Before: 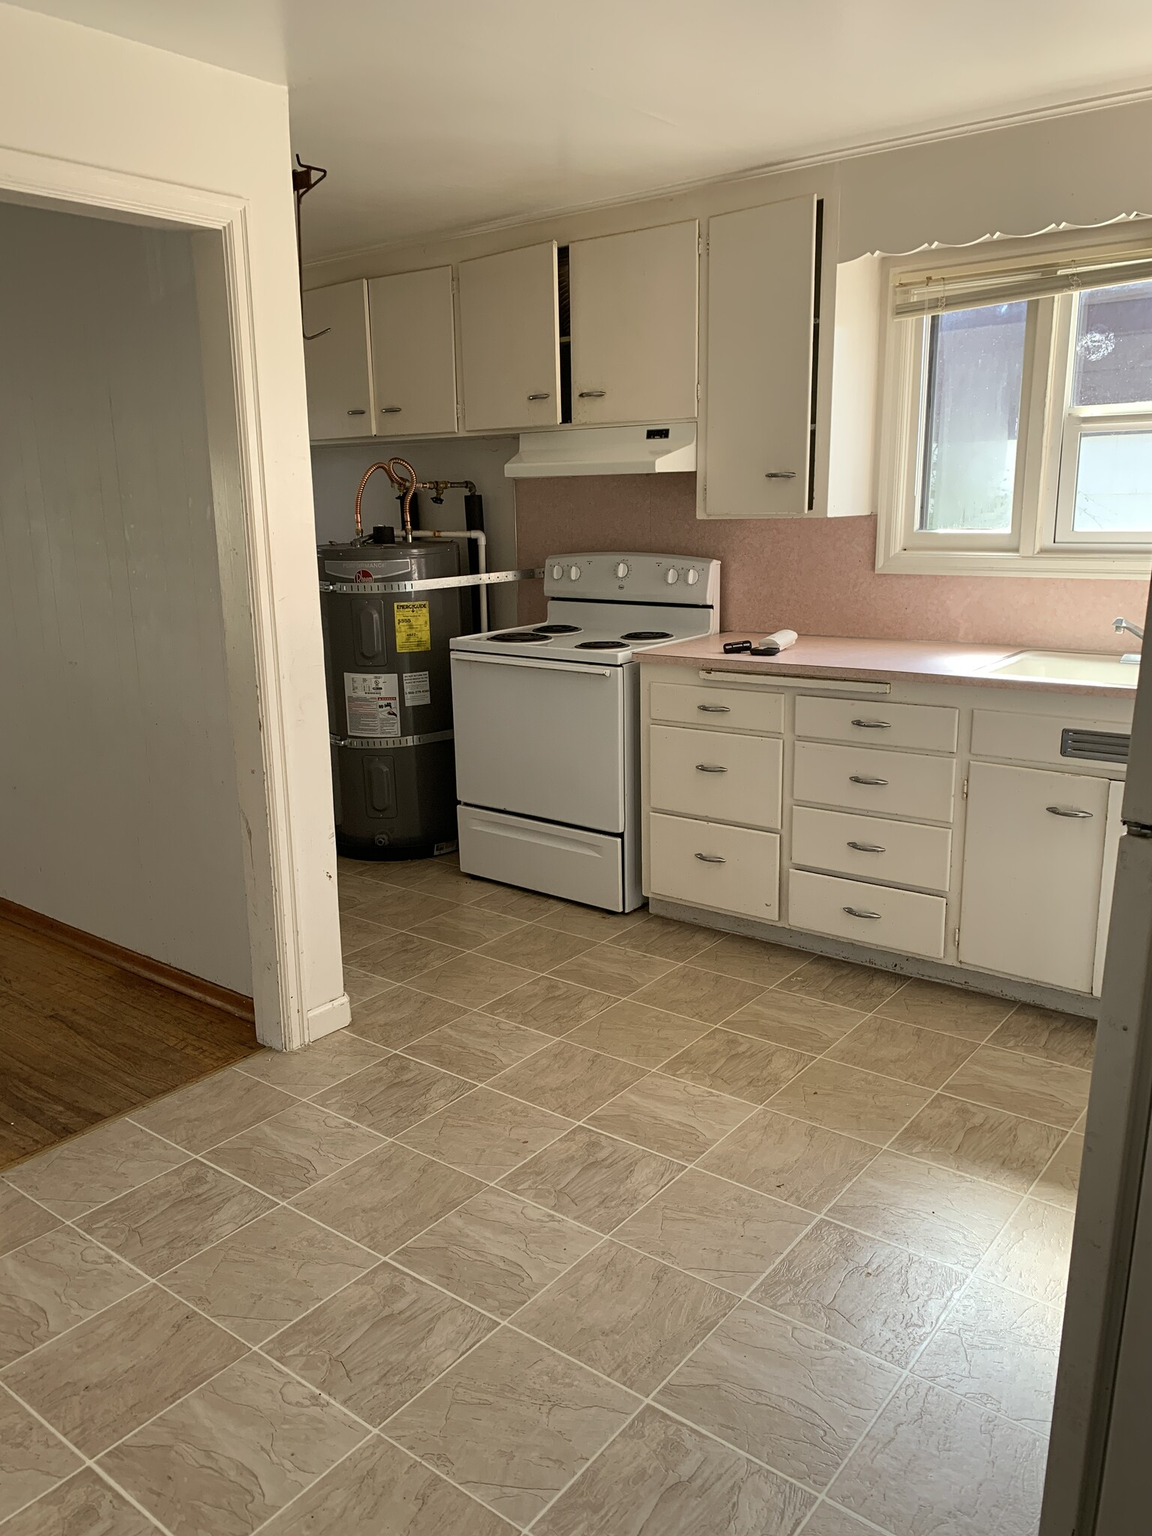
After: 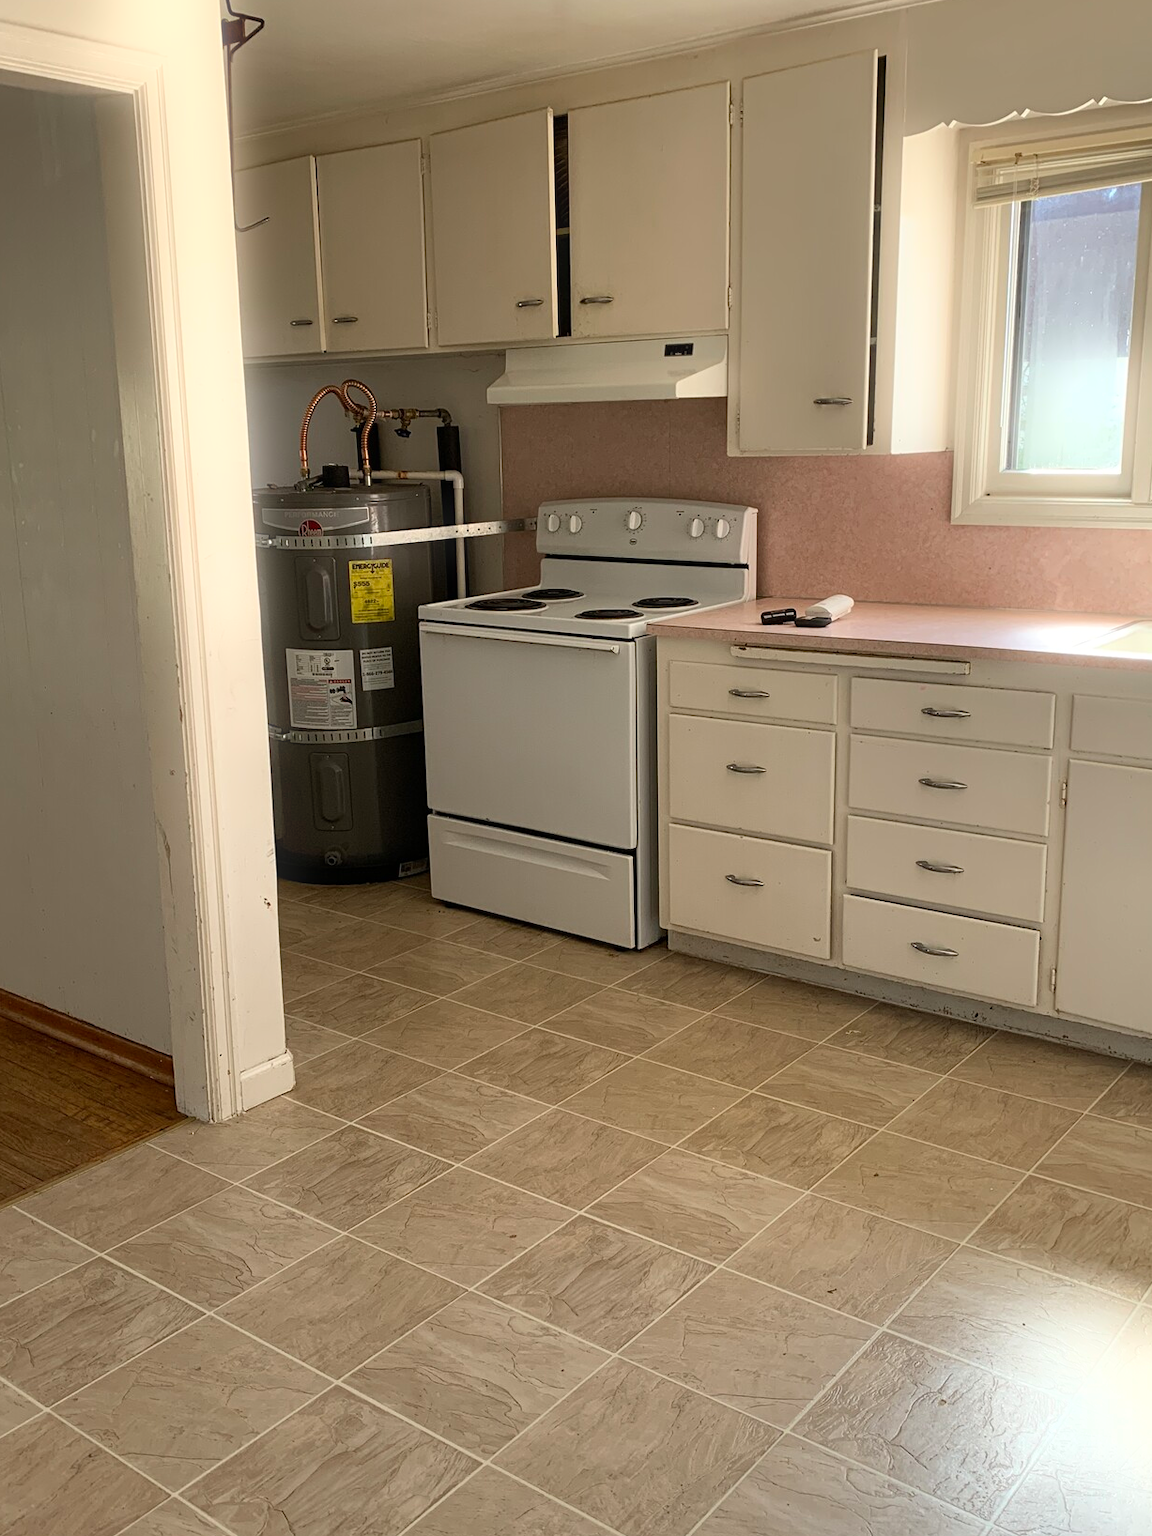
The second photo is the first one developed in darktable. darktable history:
exposure: exposure 0.02 EV, compensate highlight preservation false
bloom: size 5%, threshold 95%, strength 15%
crop and rotate: left 10.071%, top 10.071%, right 10.02%, bottom 10.02%
